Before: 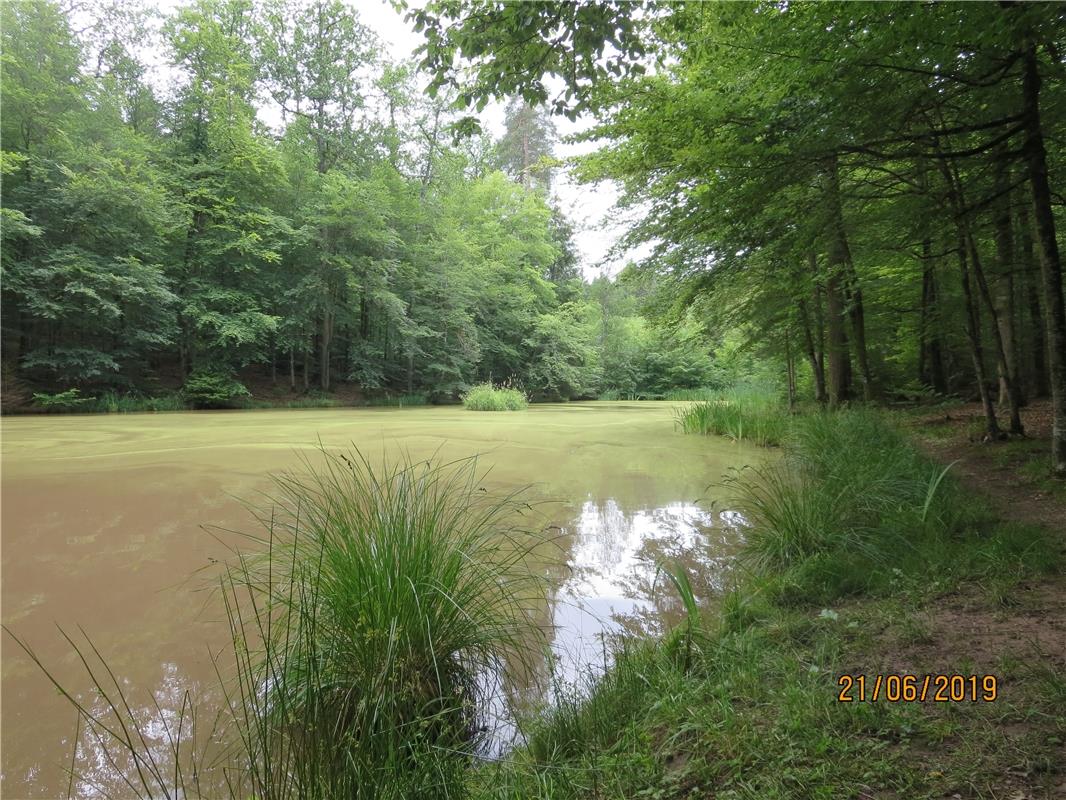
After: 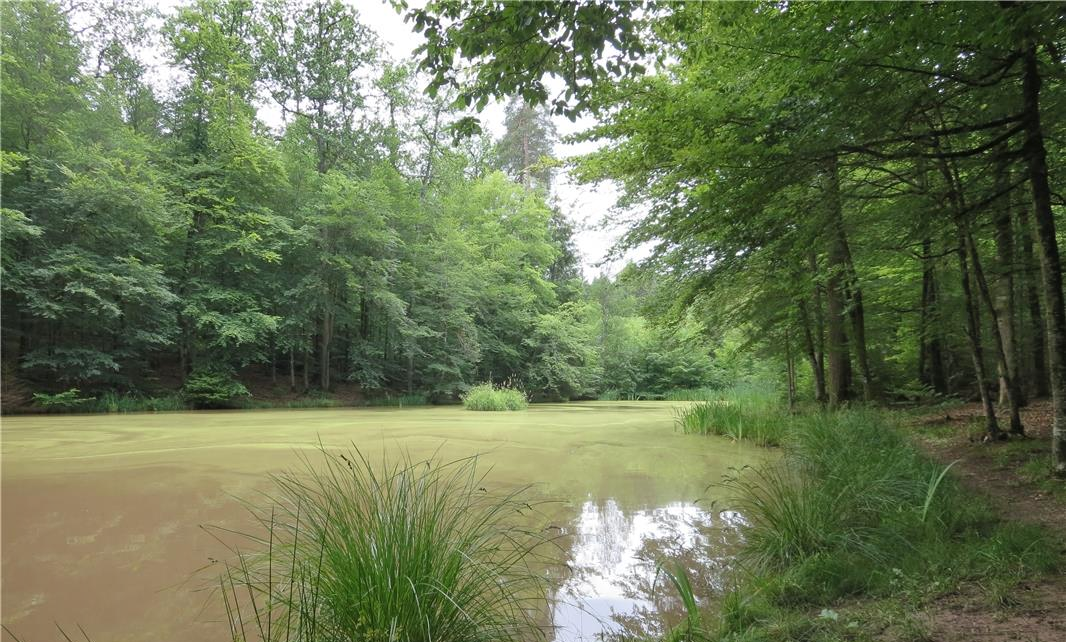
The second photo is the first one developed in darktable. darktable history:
crop: bottom 19.657%
shadows and highlights: soften with gaussian
